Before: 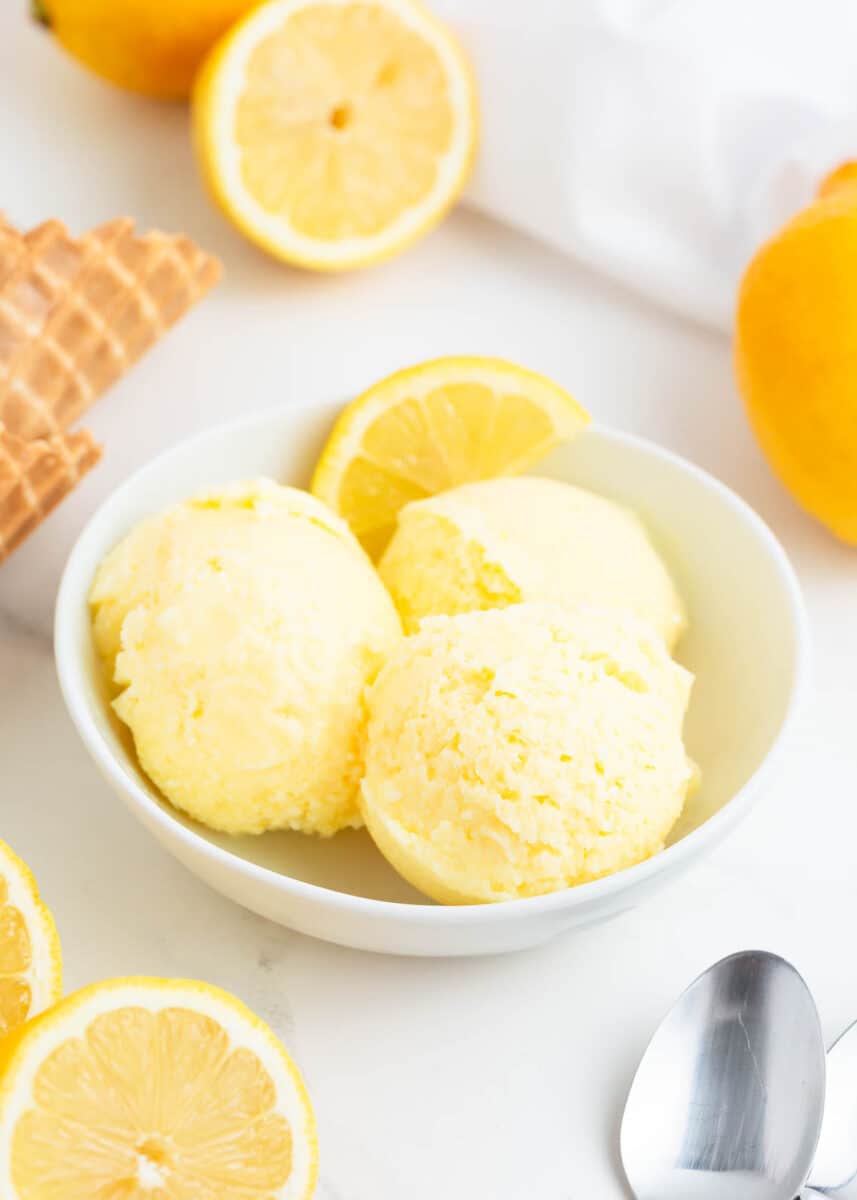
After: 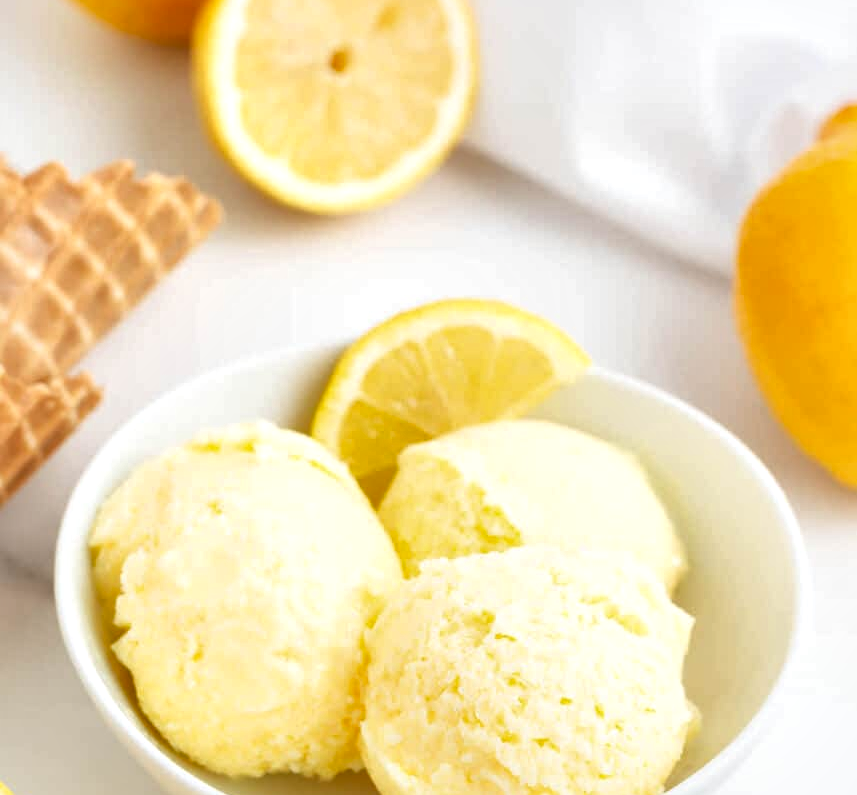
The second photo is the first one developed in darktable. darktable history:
crop and rotate: top 4.788%, bottom 28.907%
local contrast: mode bilateral grid, contrast 71, coarseness 75, detail 180%, midtone range 0.2
